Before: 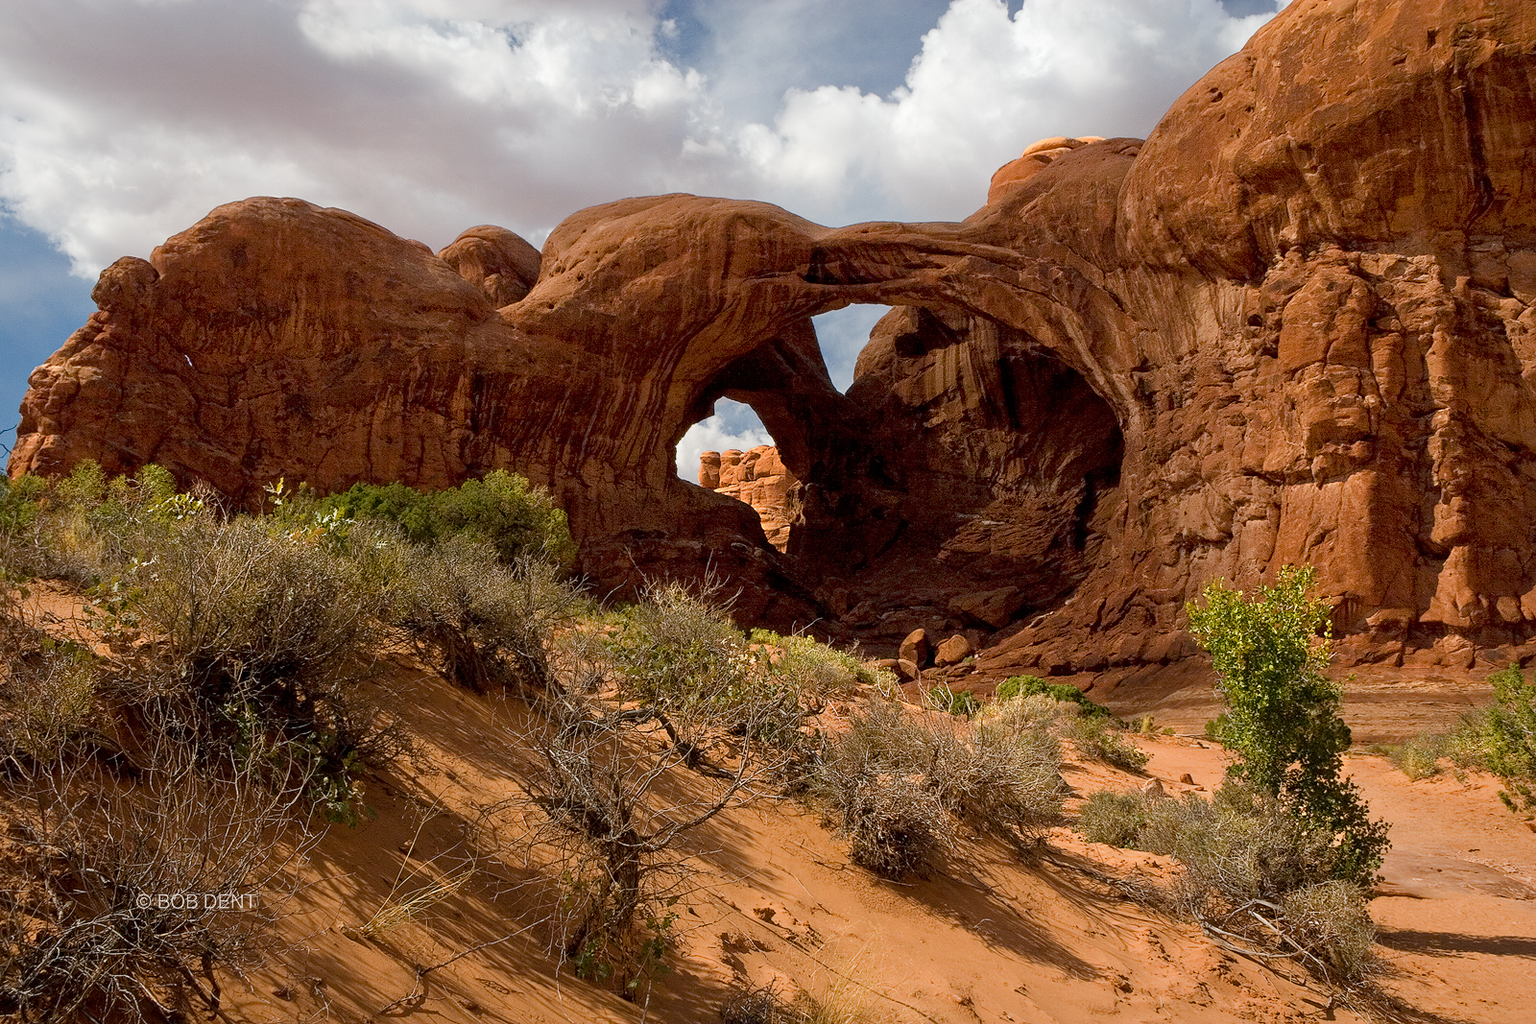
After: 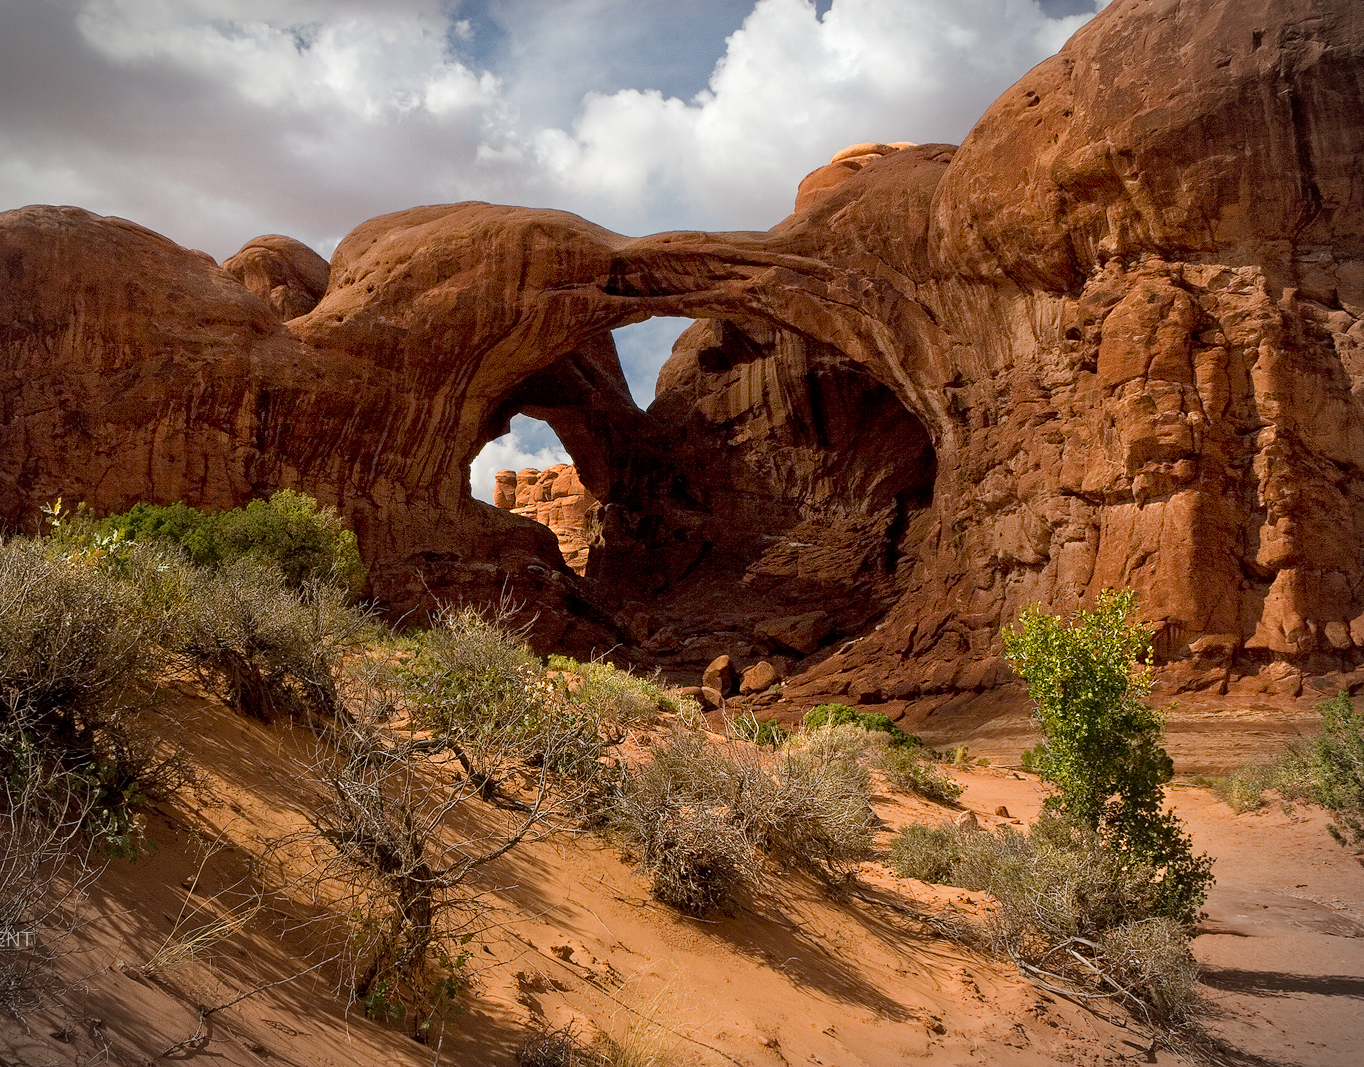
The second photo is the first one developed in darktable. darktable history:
vignetting: fall-off start 89.09%, fall-off radius 43.33%, width/height ratio 1.16
local contrast: mode bilateral grid, contrast 15, coarseness 35, detail 106%, midtone range 0.2
crop and rotate: left 14.743%
